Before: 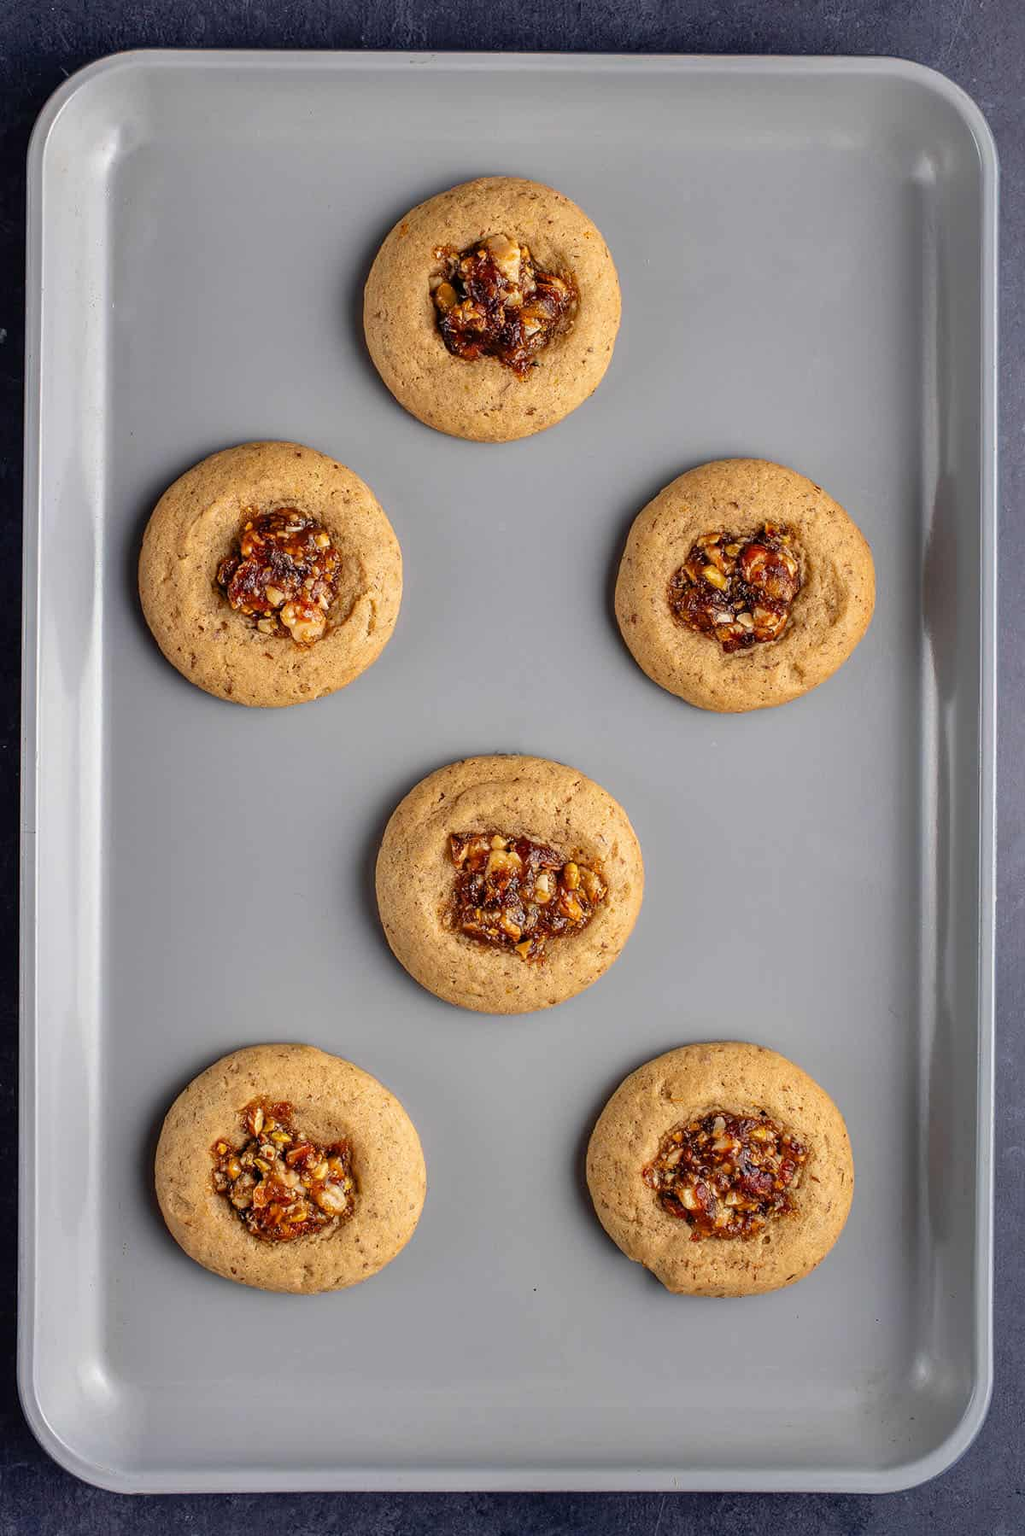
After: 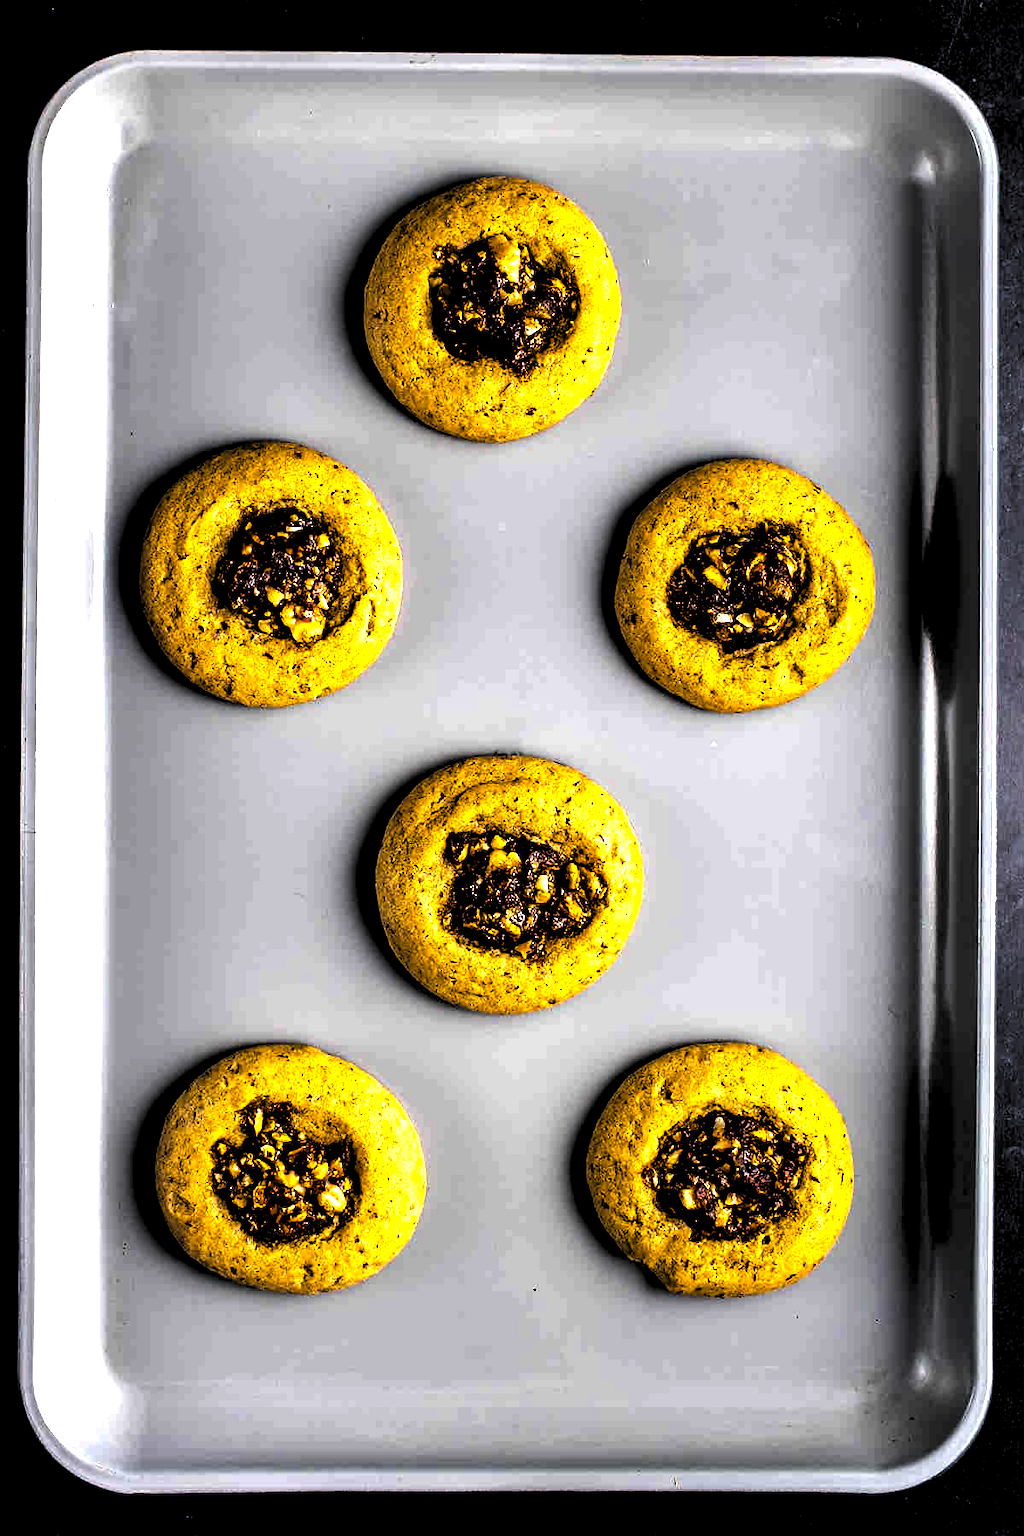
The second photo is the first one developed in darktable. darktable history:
levels: levels [0.514, 0.759, 1]
color balance rgb: linear chroma grading › global chroma 10%, perceptual saturation grading › global saturation 40%, perceptual brilliance grading › global brilliance 30%, global vibrance 20%
exposure: exposure 0.178 EV, compensate exposure bias true, compensate highlight preservation false
